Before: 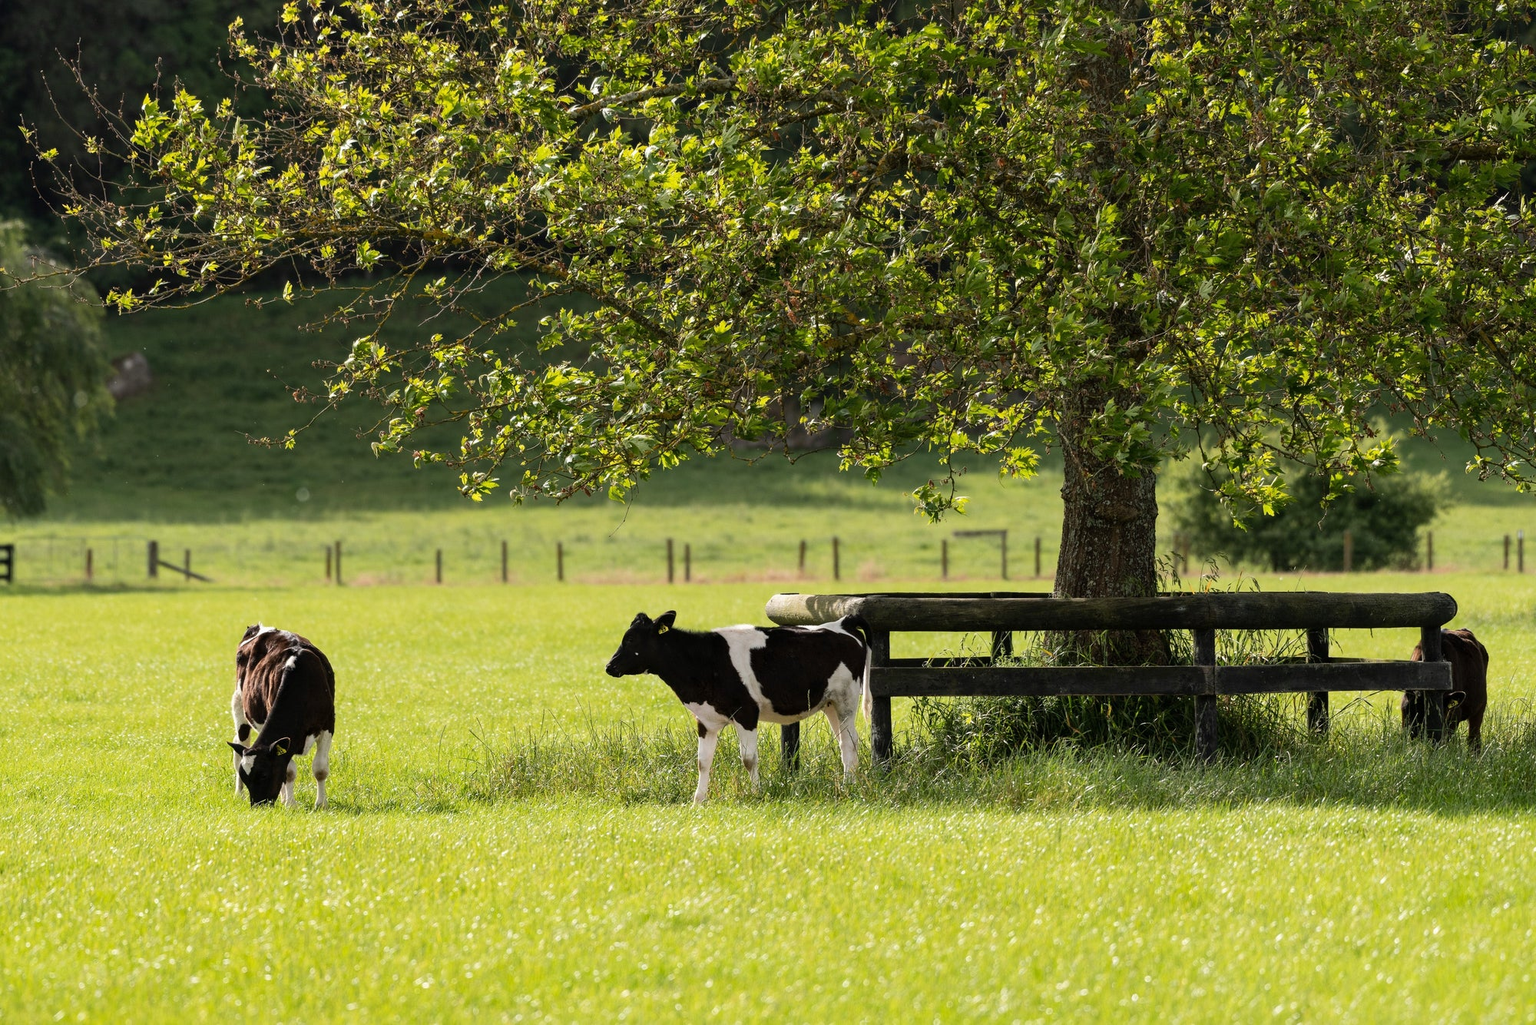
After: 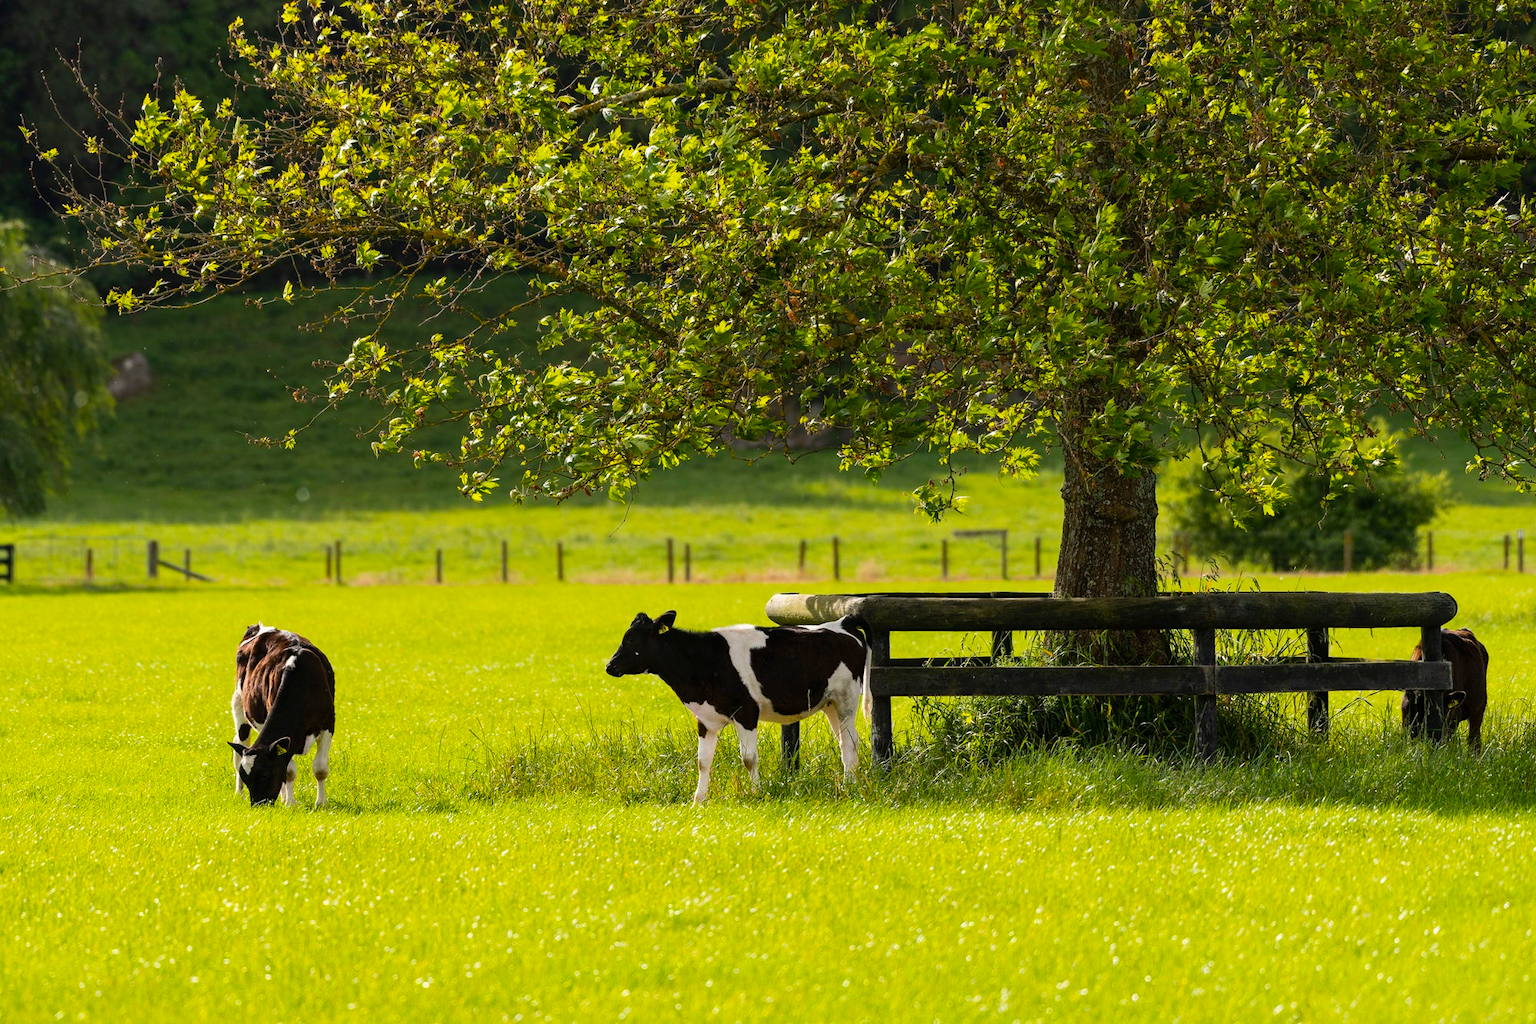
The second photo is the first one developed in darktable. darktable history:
color balance rgb: linear chroma grading › global chroma 25.439%, perceptual saturation grading › global saturation 16.19%
